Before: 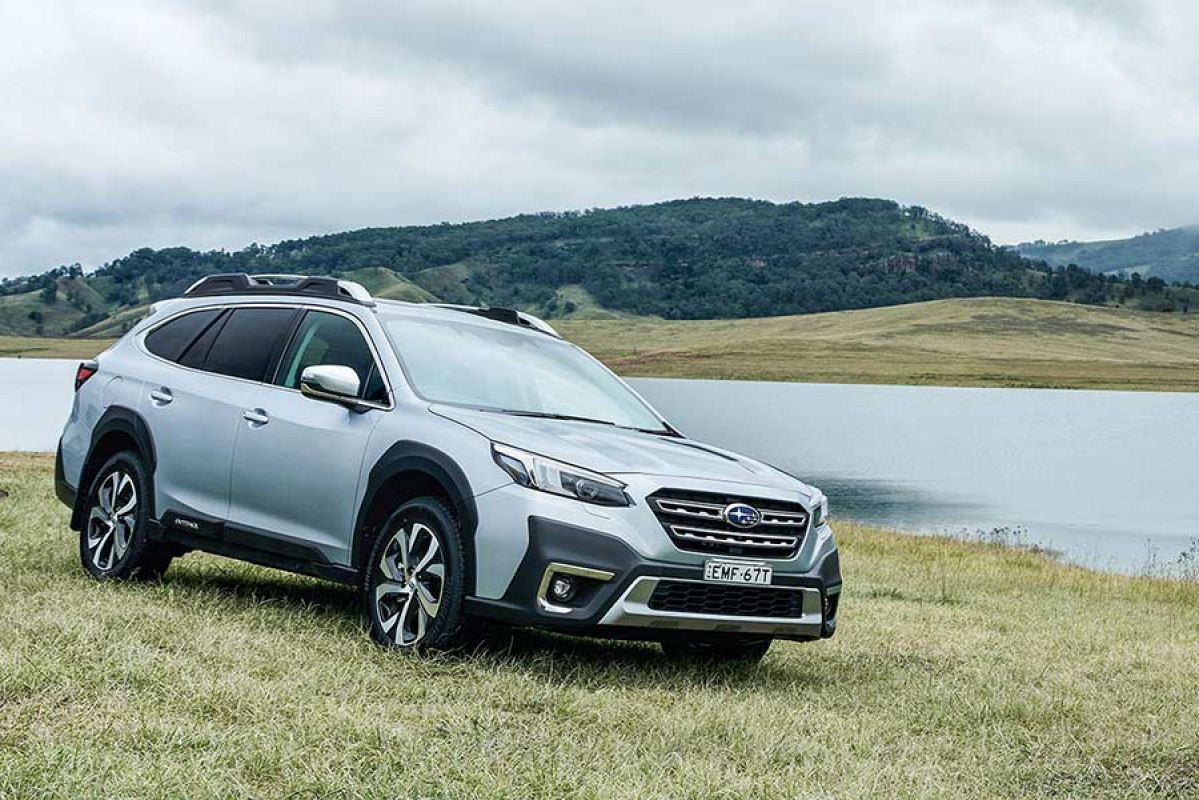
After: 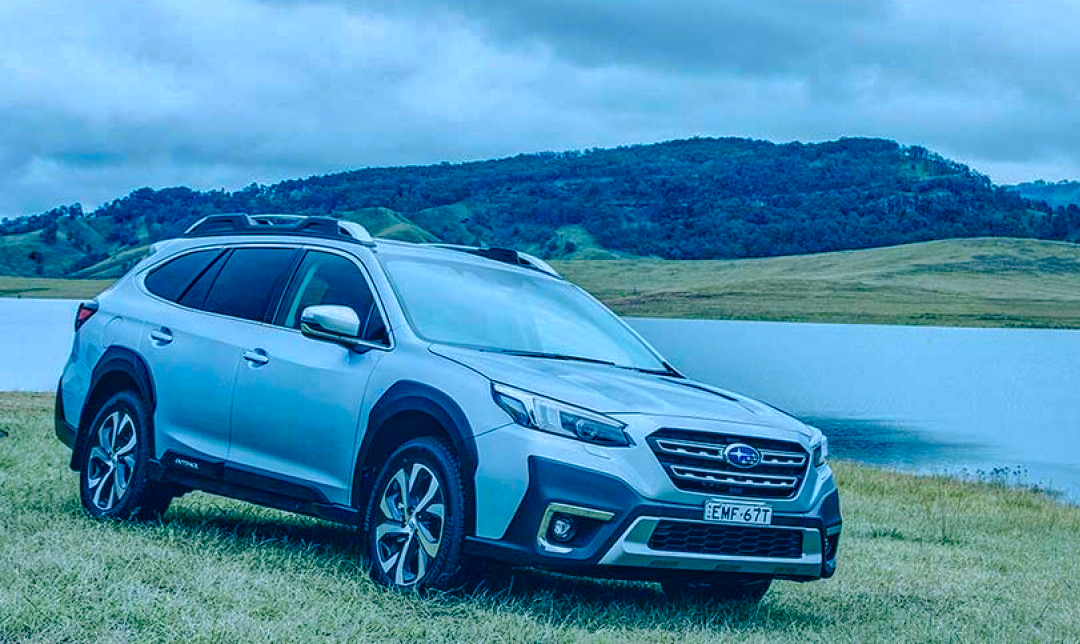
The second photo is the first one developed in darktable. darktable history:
color balance rgb: shadows lift › luminance -40.857%, shadows lift › chroma 14.221%, shadows lift › hue 259.54°, power › luminance -7.78%, power › chroma 2.255%, power › hue 221.45°, highlights gain › chroma 0.234%, highlights gain › hue 330.23°, global offset › luminance 0.467%, perceptual saturation grading › global saturation 0.737%, global vibrance -8.365%, contrast -13.003%, saturation formula JzAzBz (2021)
local contrast: on, module defaults
crop: top 7.54%, right 9.904%, bottom 11.916%
exposure: exposure 0.238 EV, compensate highlight preservation false
shadows and highlights: shadows 40.27, highlights -59.69
haze removal: compatibility mode true, adaptive false
color zones: curves: ch1 [(0.25, 0.61) (0.75, 0.248)]
color correction: highlights a* -9.82, highlights b* -21.46
